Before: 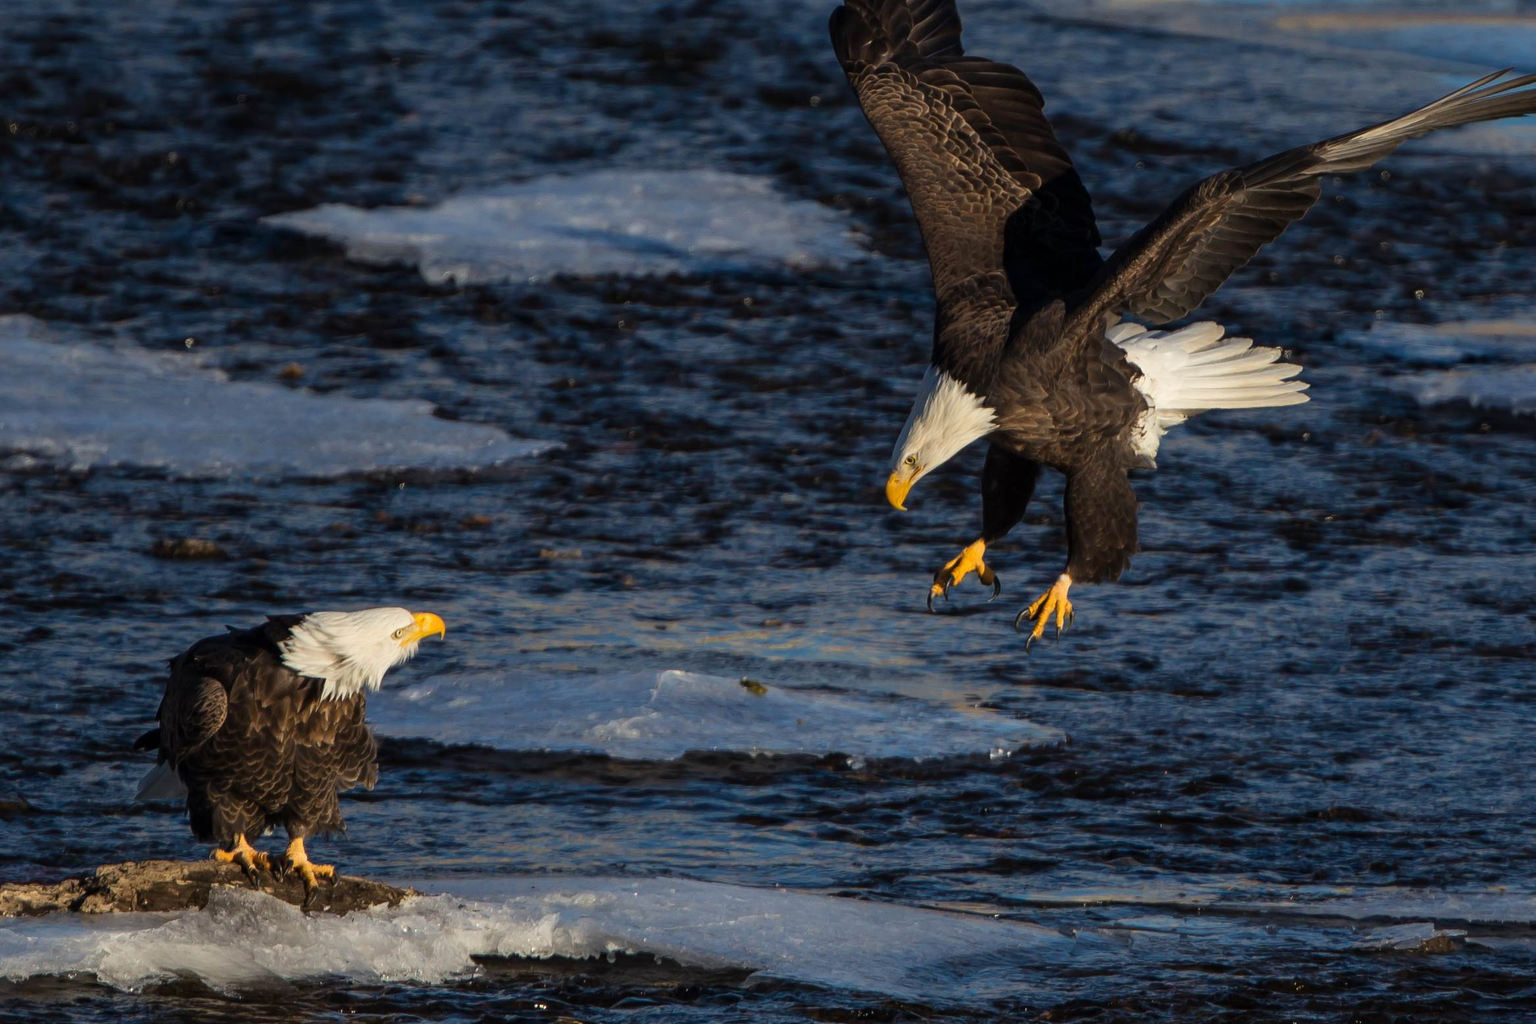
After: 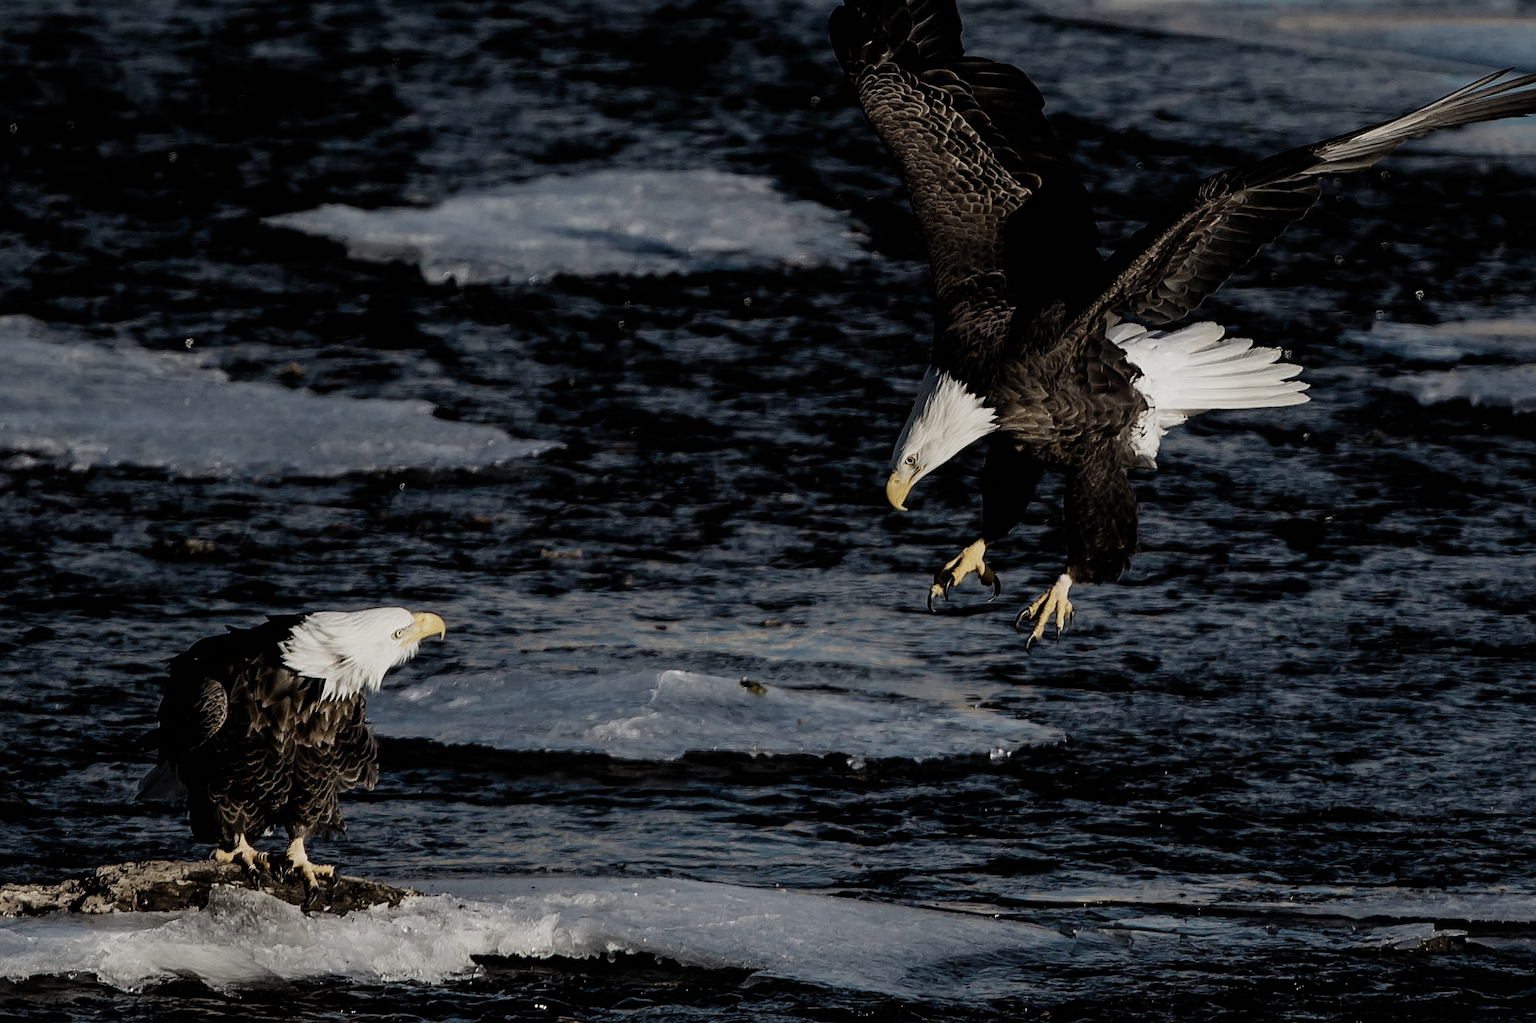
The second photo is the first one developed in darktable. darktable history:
sharpen: on, module defaults
filmic rgb: black relative exposure -5.13 EV, white relative exposure 3.97 EV, threshold 6 EV, hardness 2.89, contrast 1.188, highlights saturation mix -31.36%, preserve chrominance no, color science v5 (2021), enable highlight reconstruction true
